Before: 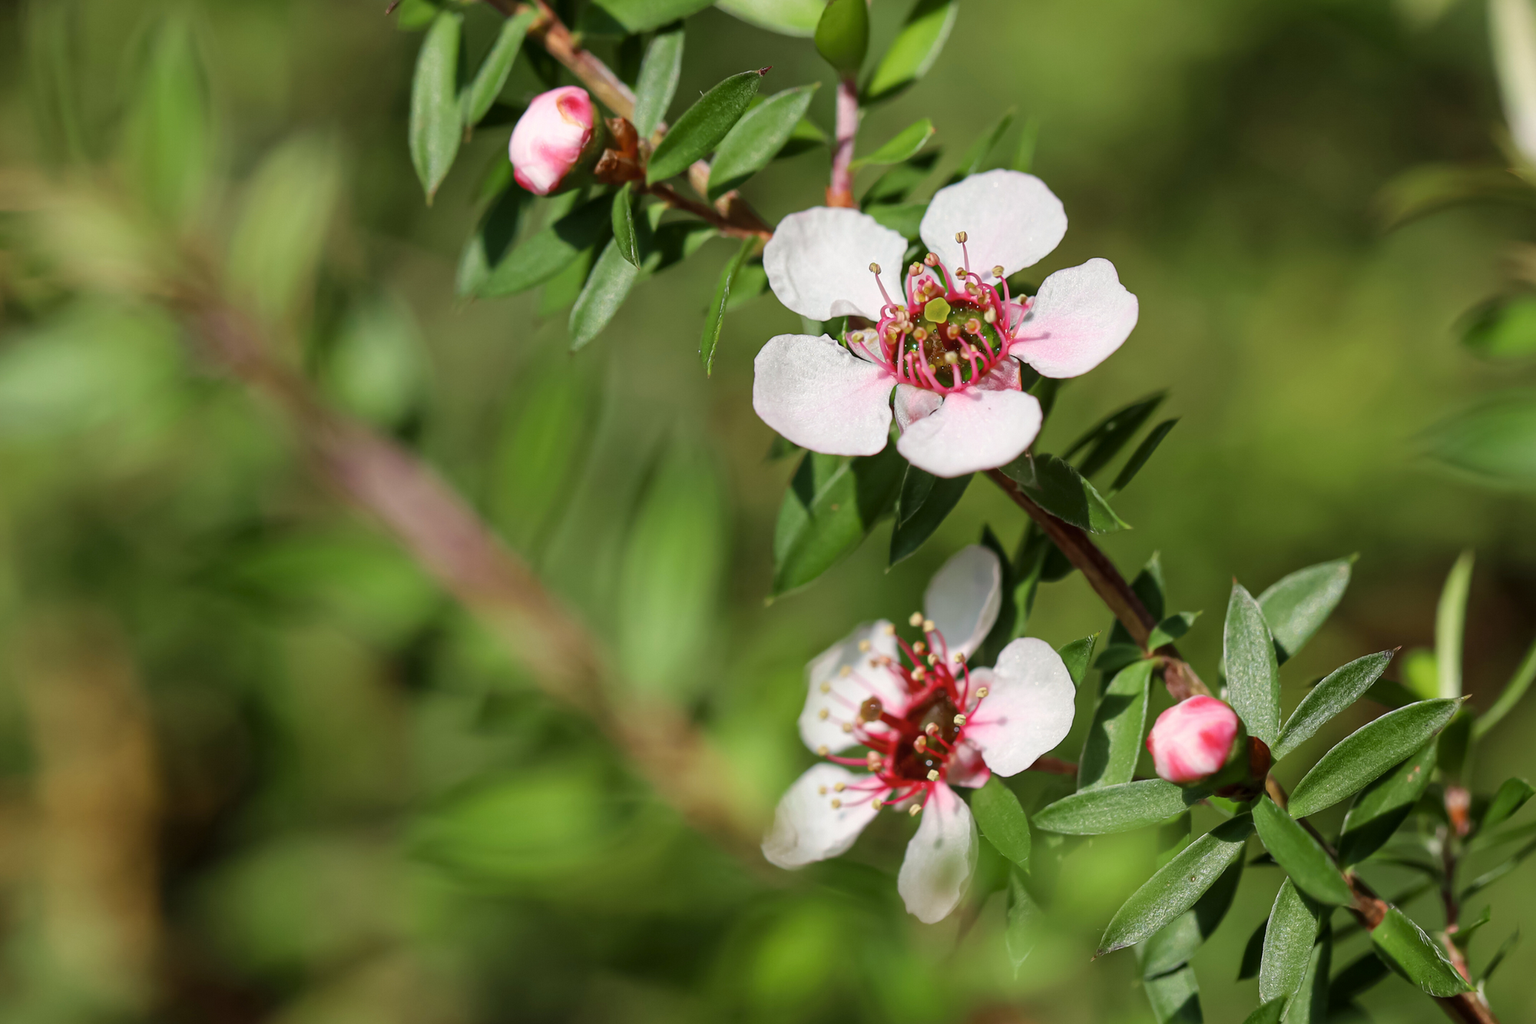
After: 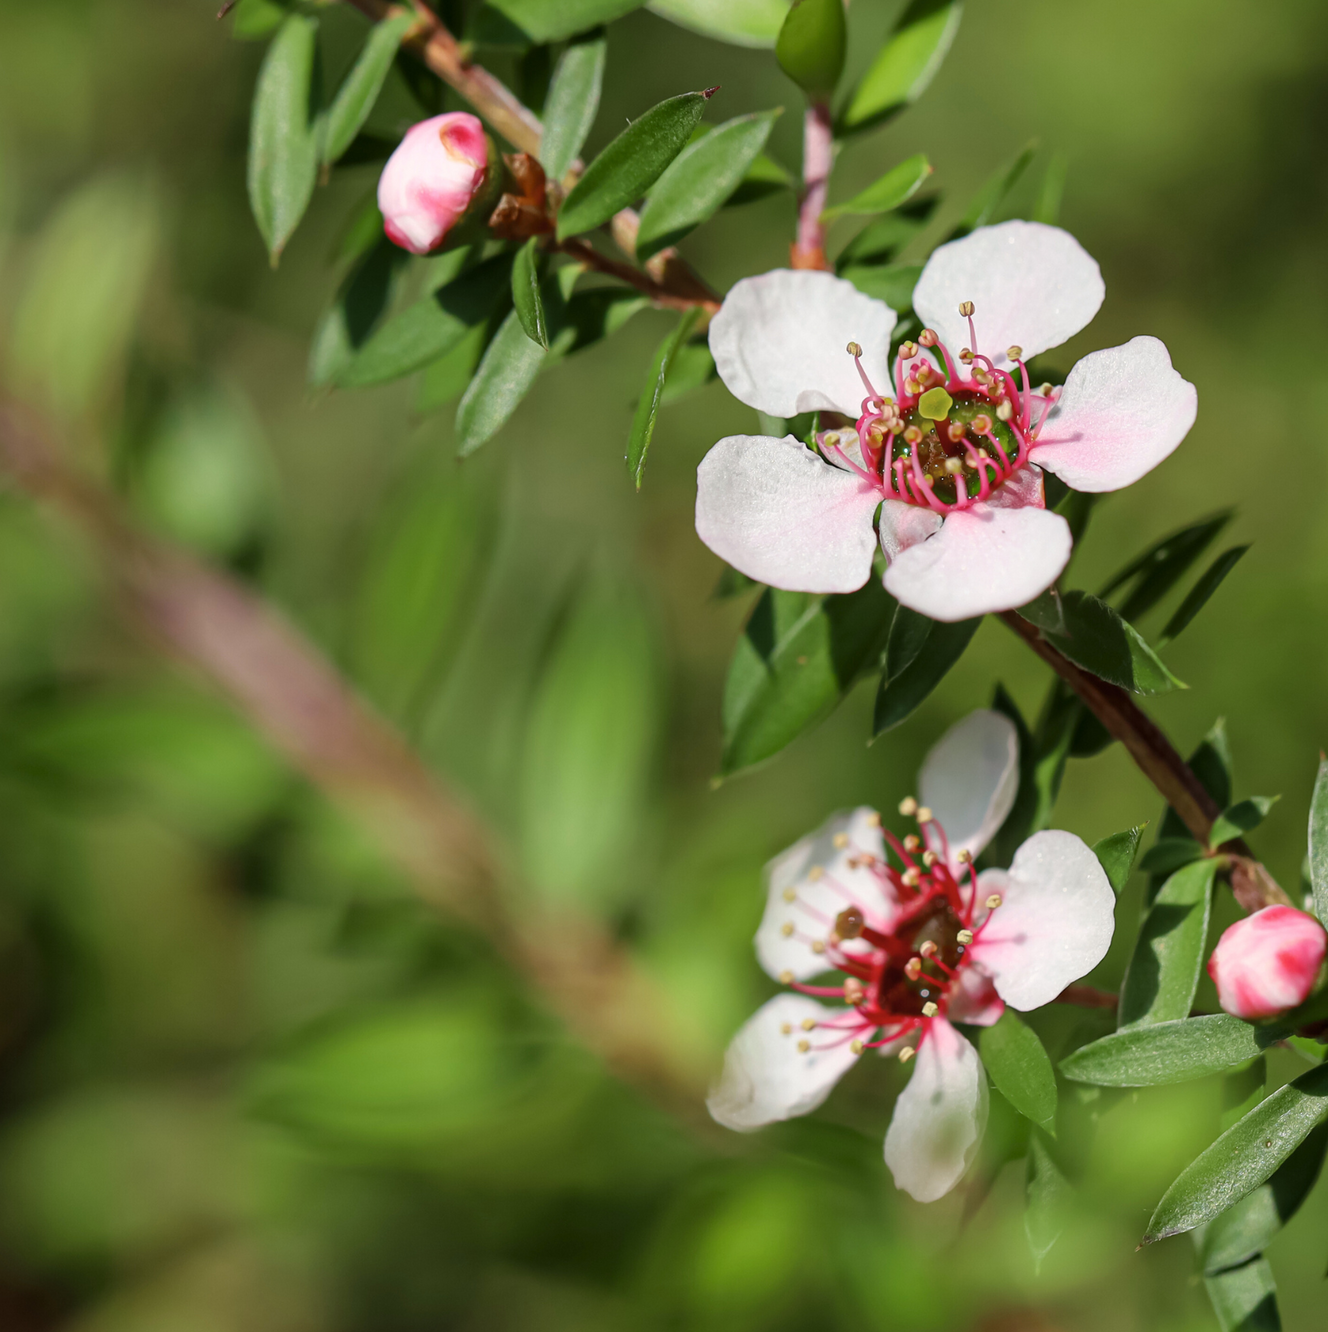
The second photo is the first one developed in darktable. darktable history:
crop and rotate: left 14.297%, right 19.256%
